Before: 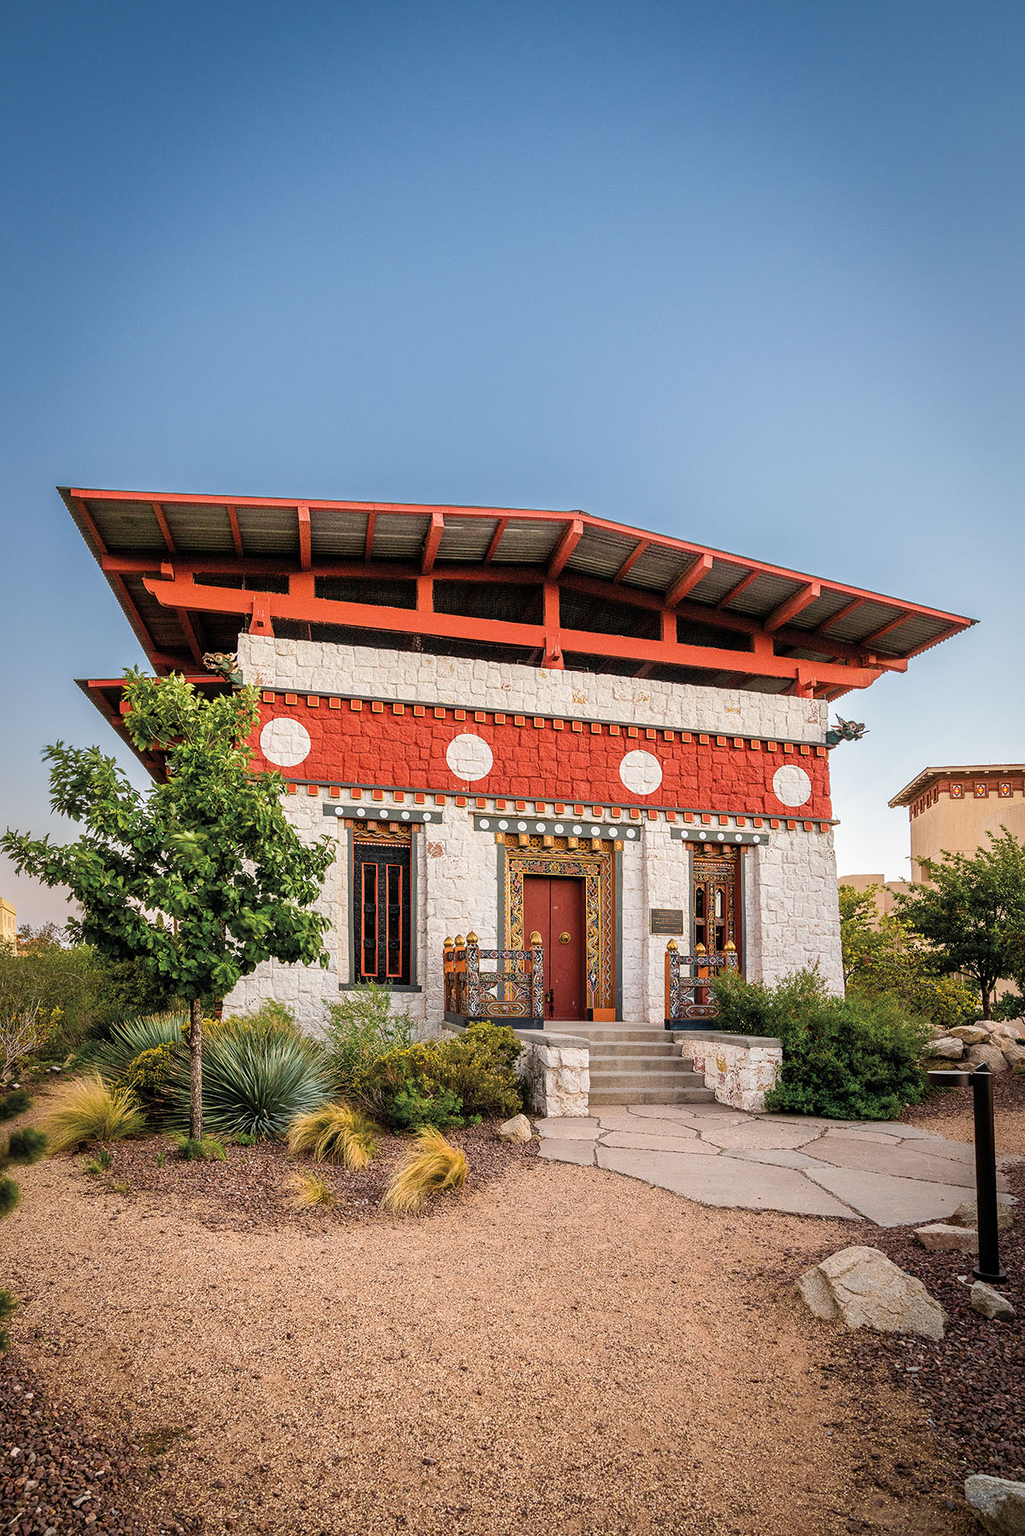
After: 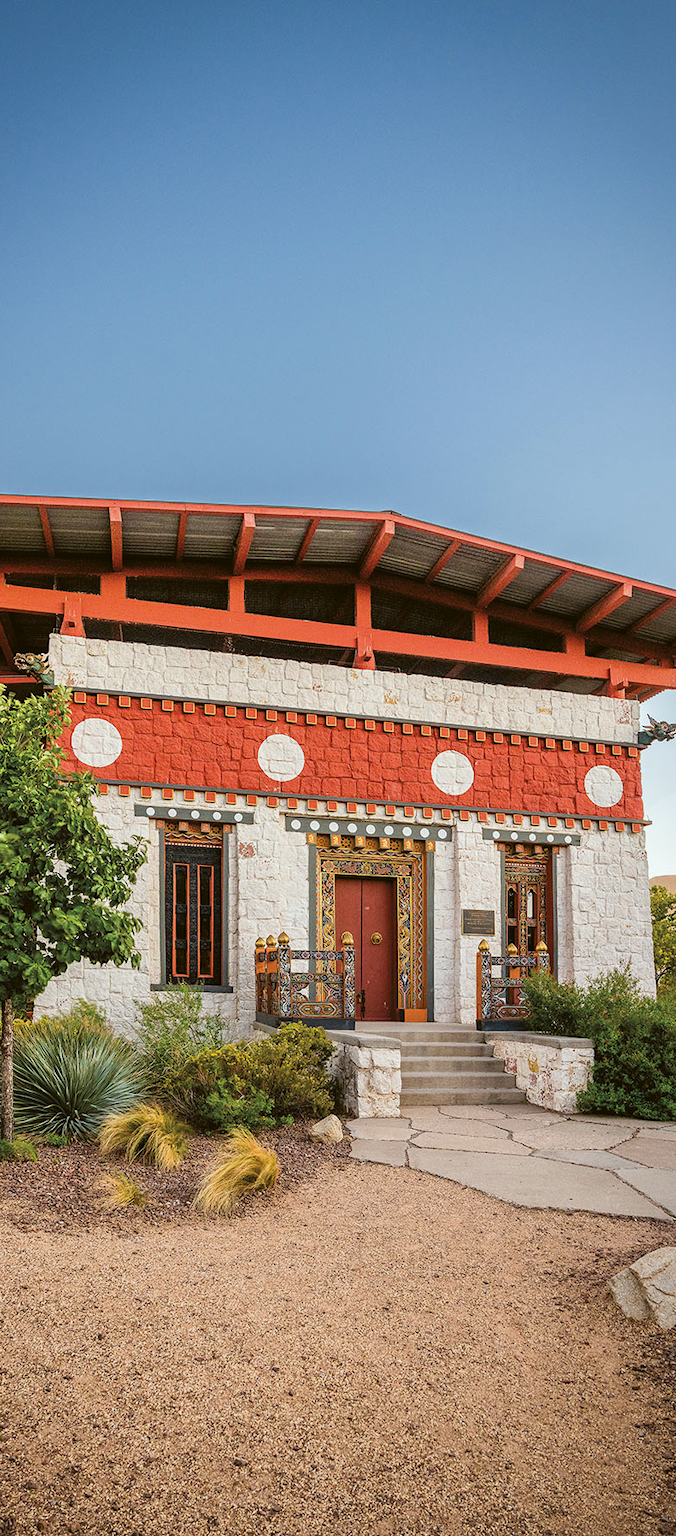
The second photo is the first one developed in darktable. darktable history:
crop and rotate: left 18.442%, right 15.508%
color balance: lift [1.004, 1.002, 1.002, 0.998], gamma [1, 1.007, 1.002, 0.993], gain [1, 0.977, 1.013, 1.023], contrast -3.64%
